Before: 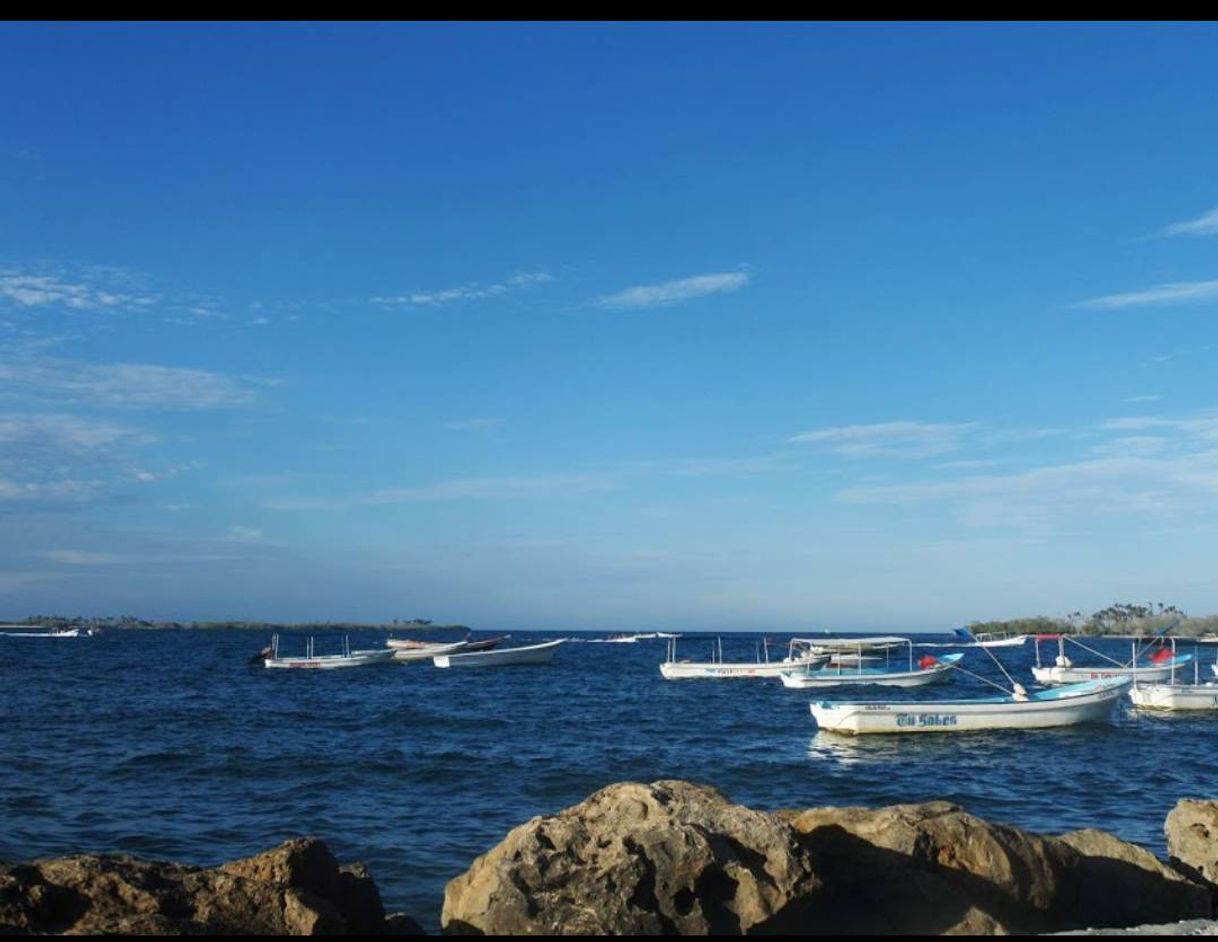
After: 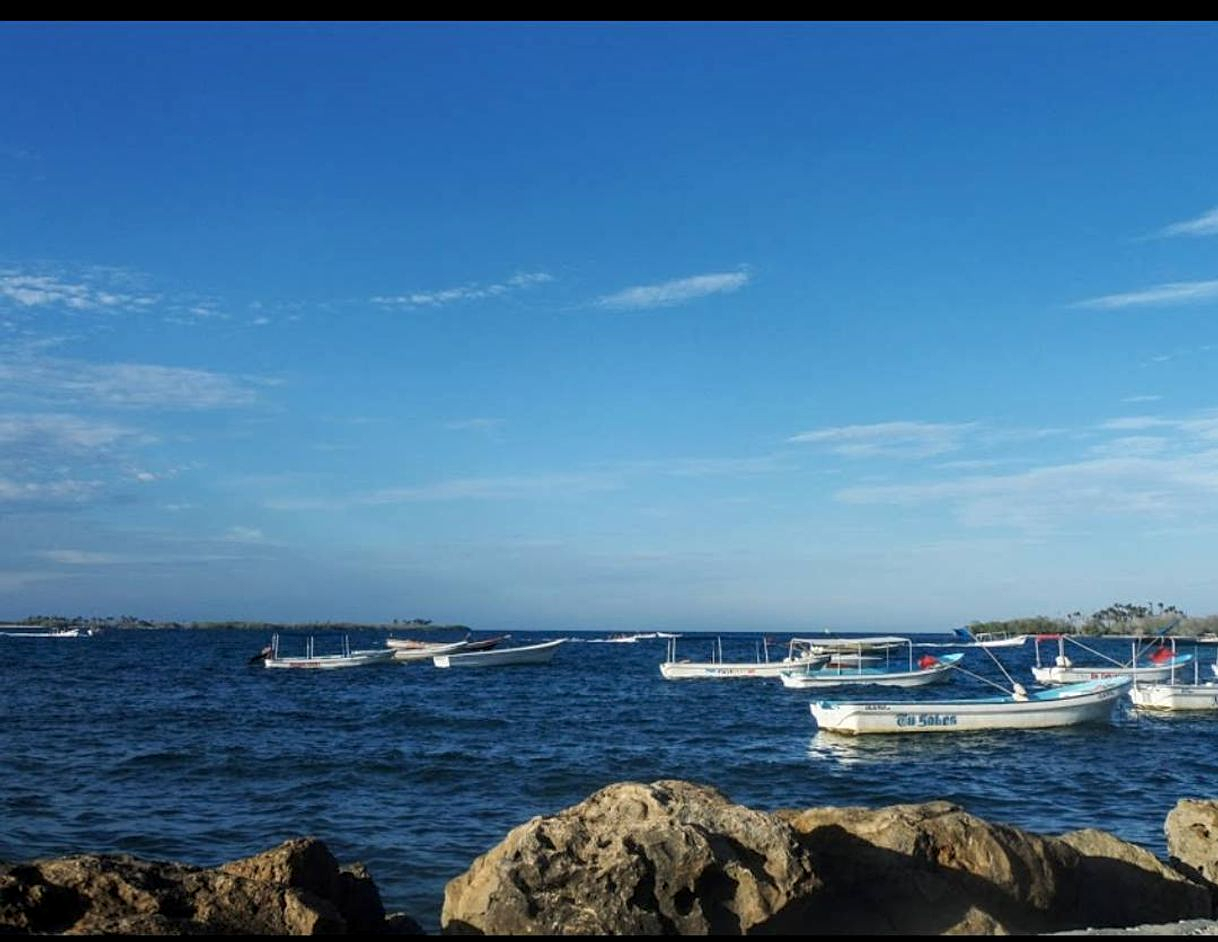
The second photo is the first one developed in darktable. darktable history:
sharpen: amount 0.203
local contrast: on, module defaults
